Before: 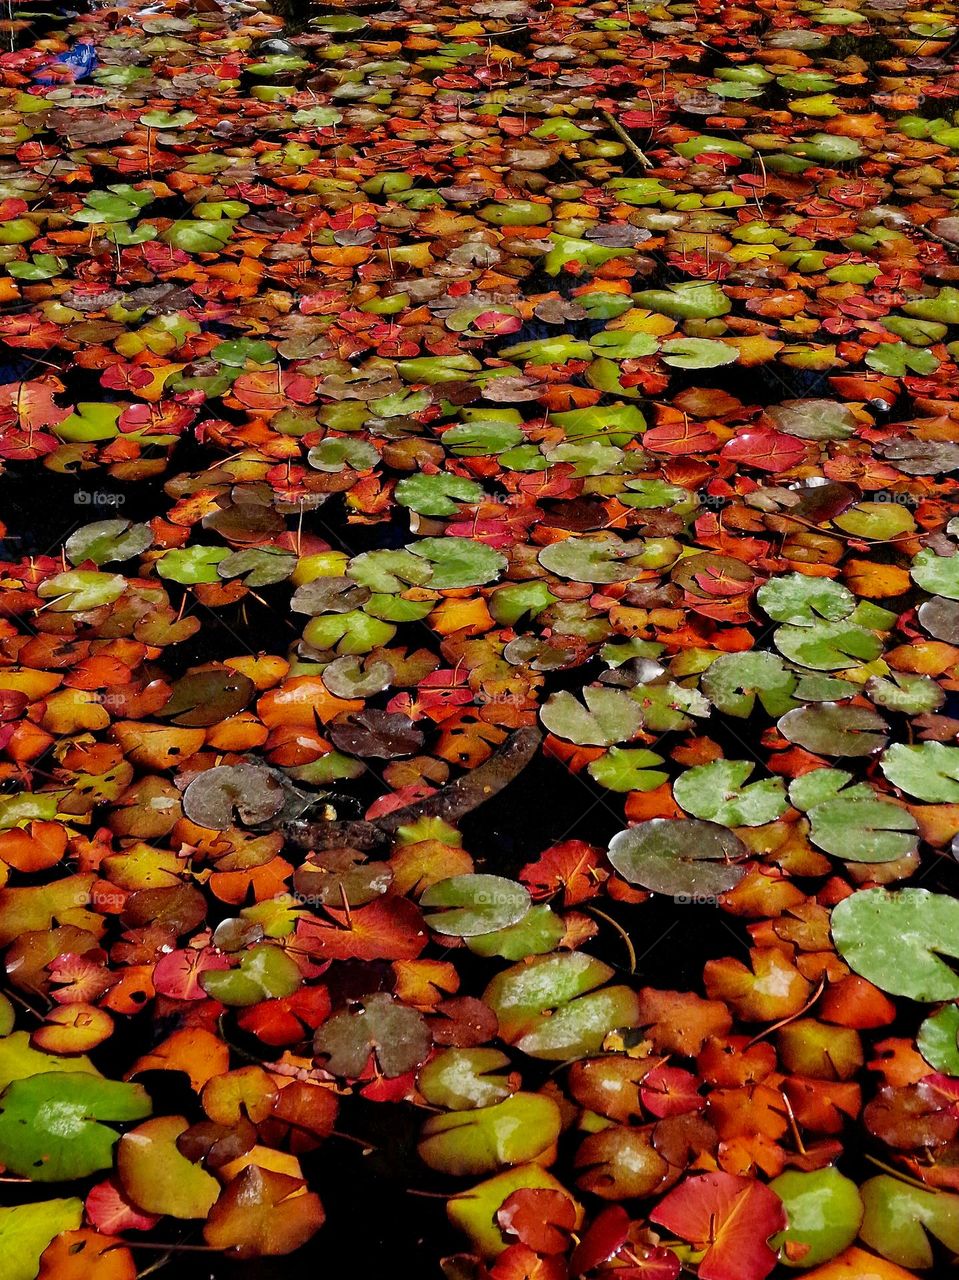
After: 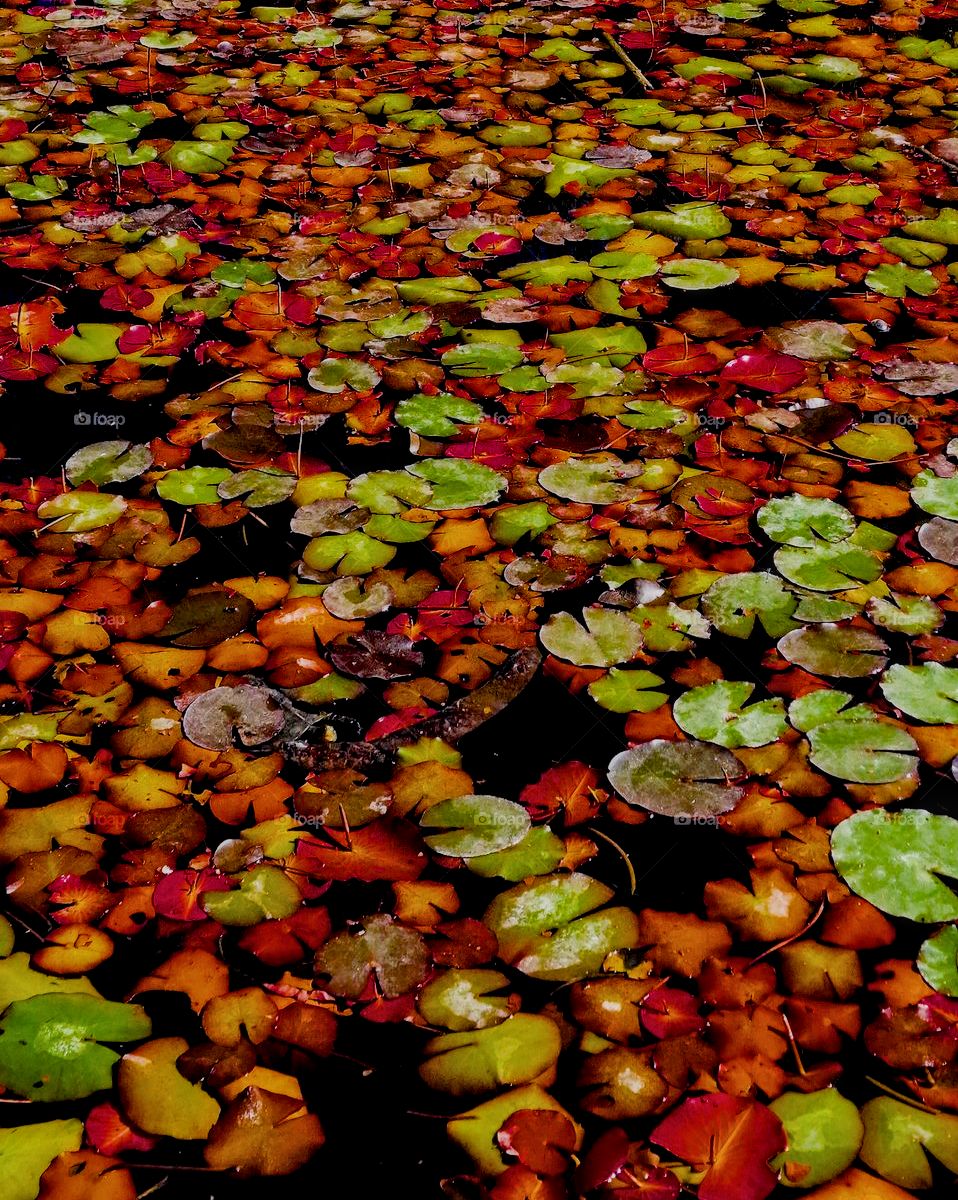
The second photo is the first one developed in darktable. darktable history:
crop and rotate: top 6.246%
color balance rgb: shadows lift › chroma 3.012%, shadows lift › hue 282.01°, shadows fall-off 298.715%, white fulcrum 1.99 EV, highlights fall-off 299.654%, perceptual saturation grading › global saturation 30.215%, mask middle-gray fulcrum 99.197%, contrast gray fulcrum 38.285%, saturation formula JzAzBz (2021)
exposure: exposure 0.298 EV, compensate highlight preservation false
local contrast: on, module defaults
filmic rgb: black relative exposure -7.16 EV, white relative exposure 5.37 EV, hardness 3.03
